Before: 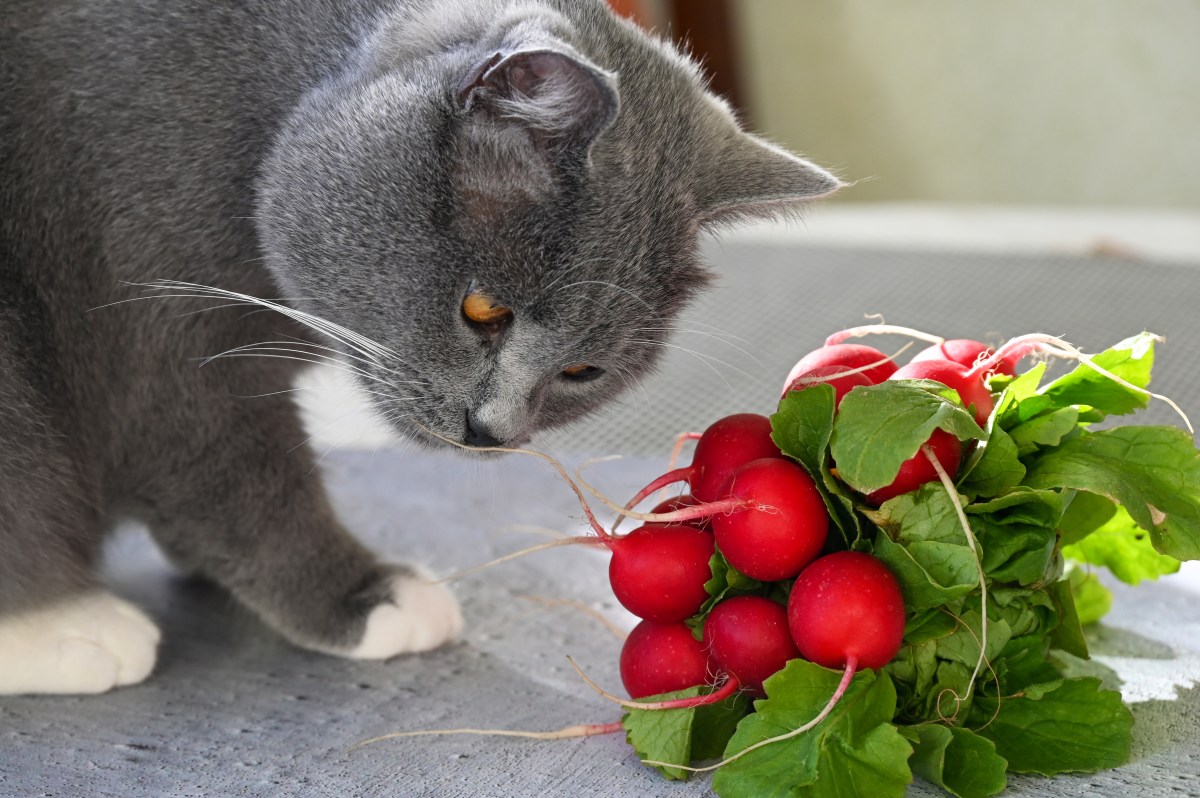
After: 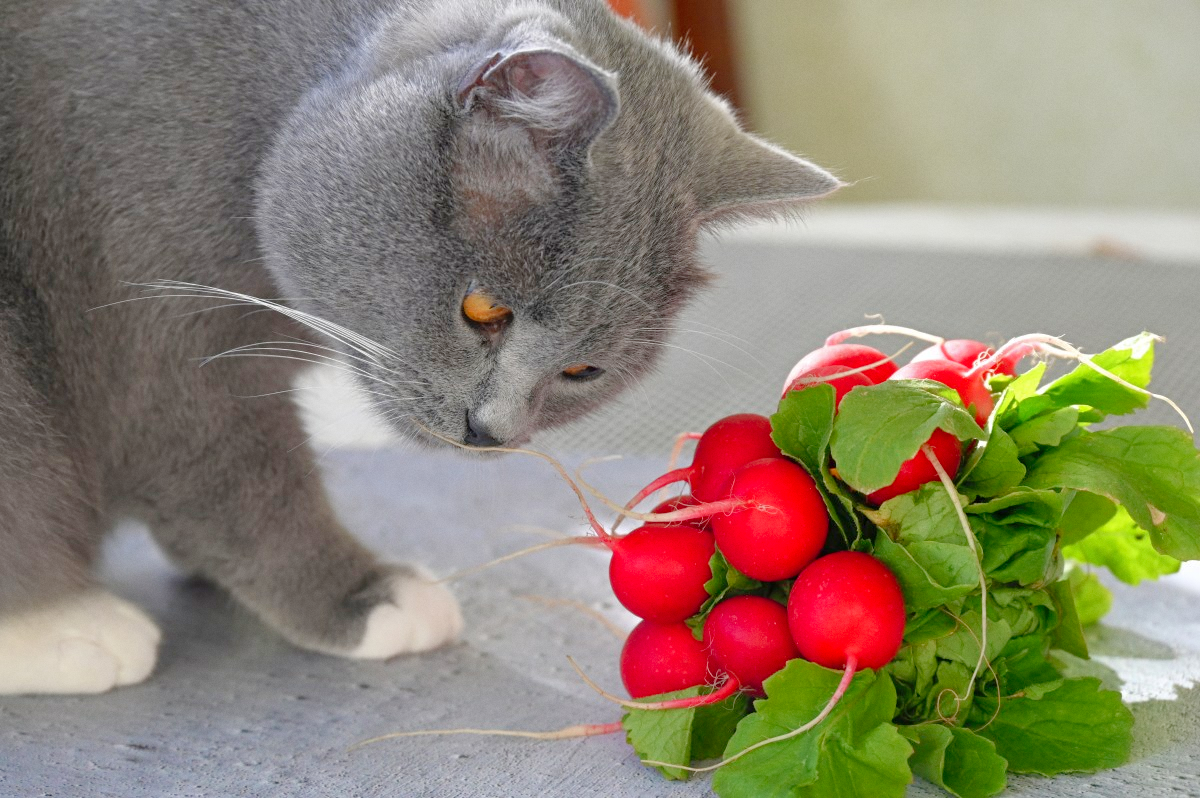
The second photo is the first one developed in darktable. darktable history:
tone curve: curves: ch0 [(0, 0) (0.004, 0.008) (0.077, 0.156) (0.169, 0.29) (0.774, 0.774) (1, 1)], color space Lab, linked channels, preserve colors none
grain: coarseness 0.09 ISO, strength 10%
